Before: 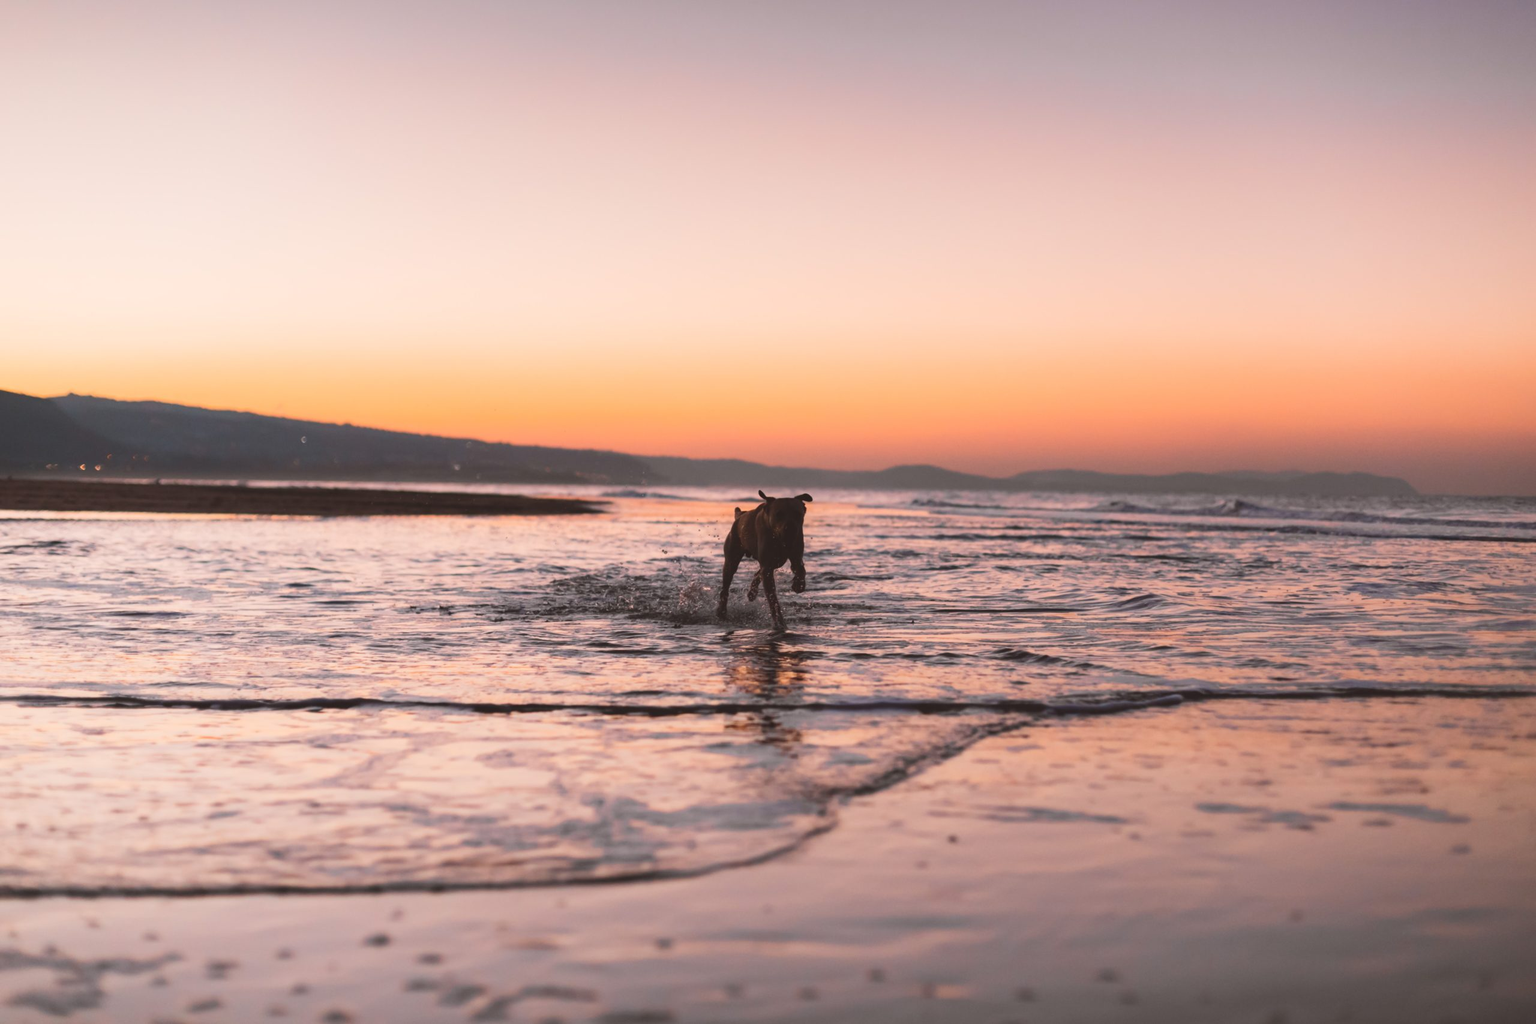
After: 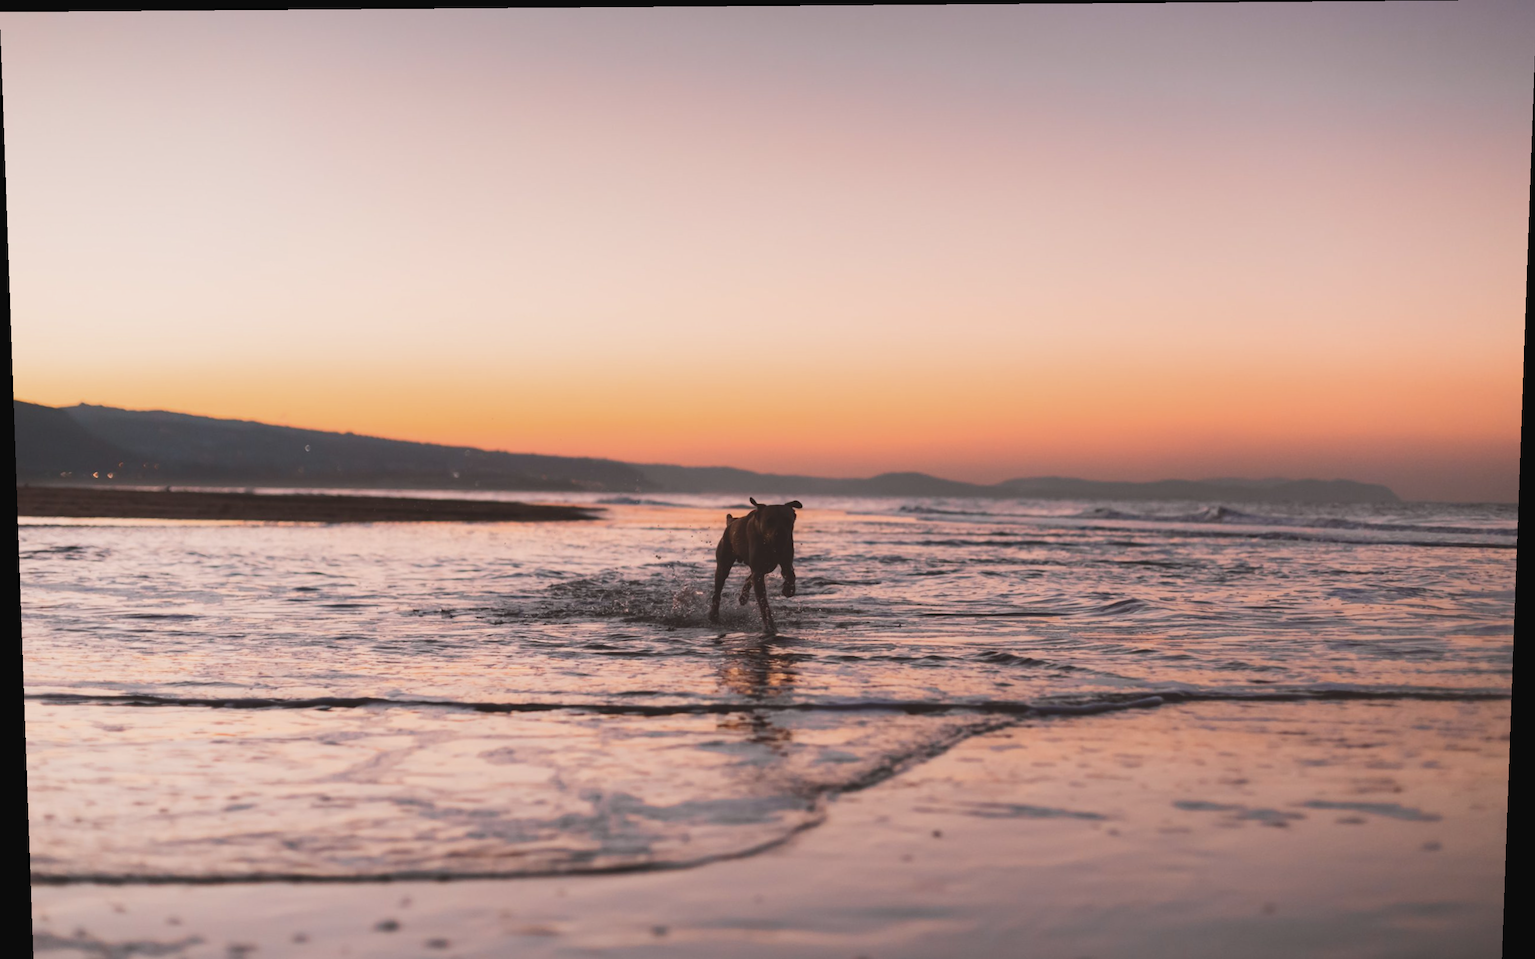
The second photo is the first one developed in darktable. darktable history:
crop and rotate: top 0%, bottom 5.097%
contrast brightness saturation: contrast -0.08, brightness -0.04, saturation -0.11
rotate and perspective: lens shift (vertical) 0.048, lens shift (horizontal) -0.024, automatic cropping off
